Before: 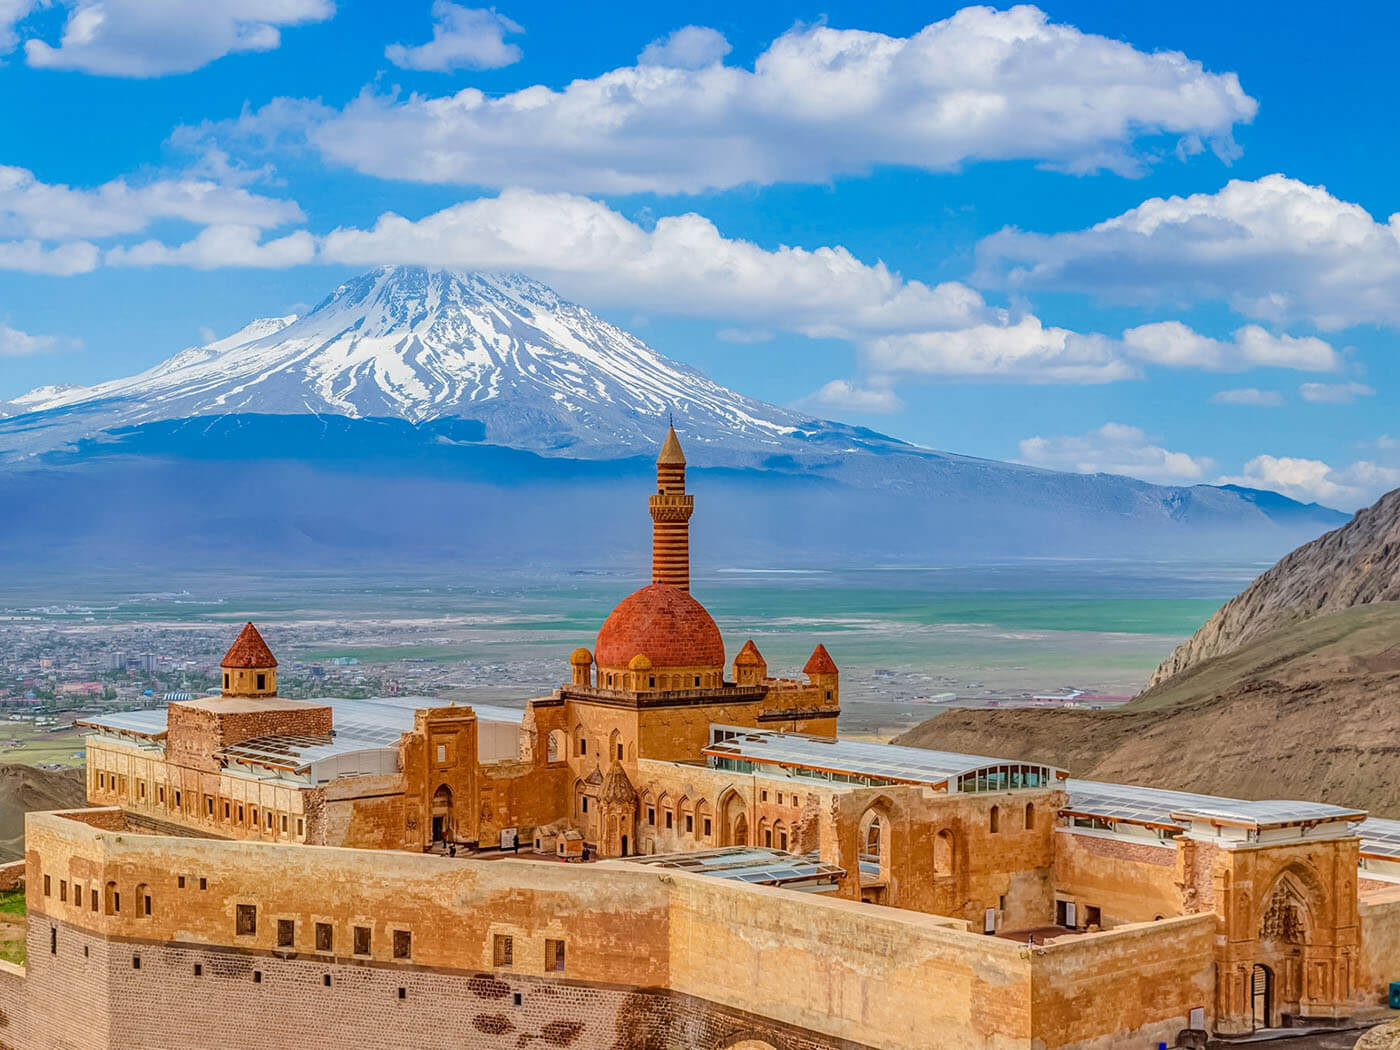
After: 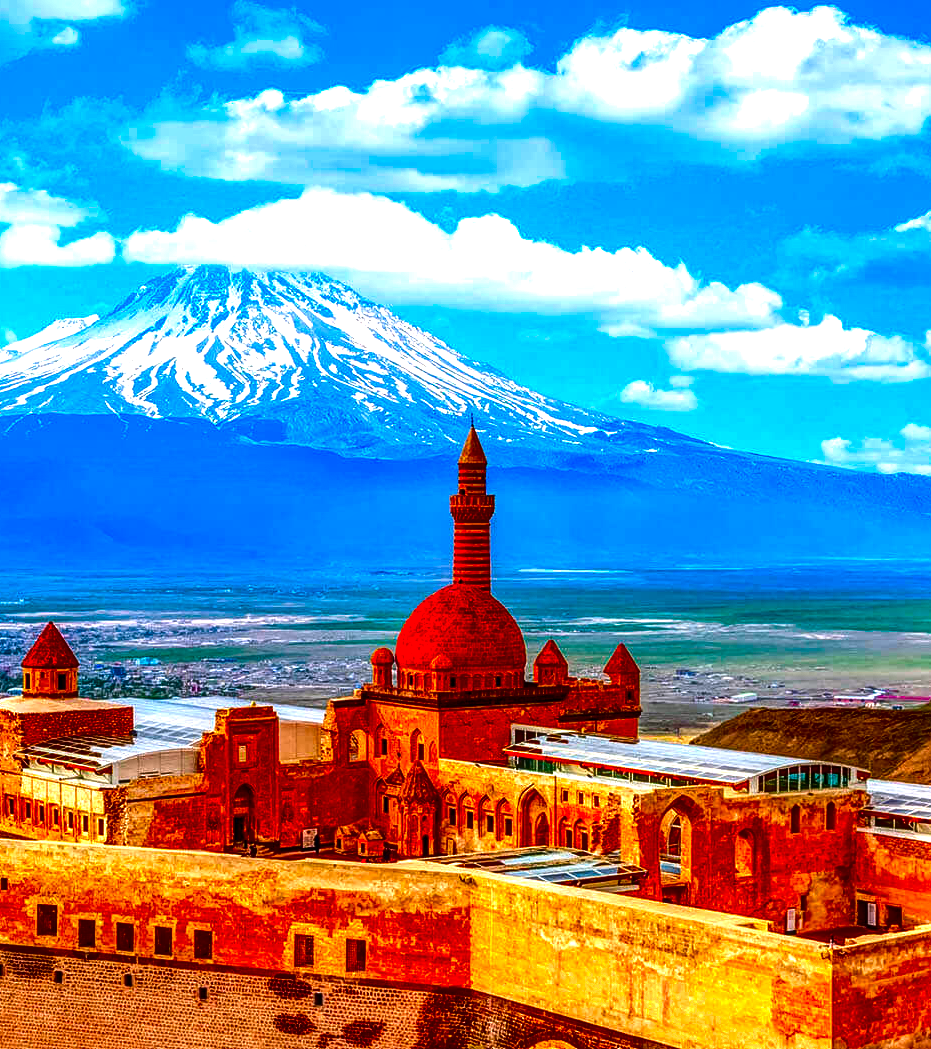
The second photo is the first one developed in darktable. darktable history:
color correction: highlights a* 1.59, highlights b* -1.86, saturation 2.48
crop and rotate: left 14.289%, right 19.211%
local contrast: on, module defaults
contrast brightness saturation: brightness -0.513
shadows and highlights: shadows -31.2, highlights 29.45
exposure: compensate highlight preservation false
tone equalizer: -8 EV -1.07 EV, -7 EV -0.985 EV, -6 EV -0.867 EV, -5 EV -0.567 EV, -3 EV 0.601 EV, -2 EV 0.845 EV, -1 EV 0.985 EV, +0 EV 1.06 EV, edges refinement/feathering 500, mask exposure compensation -1.57 EV, preserve details no
